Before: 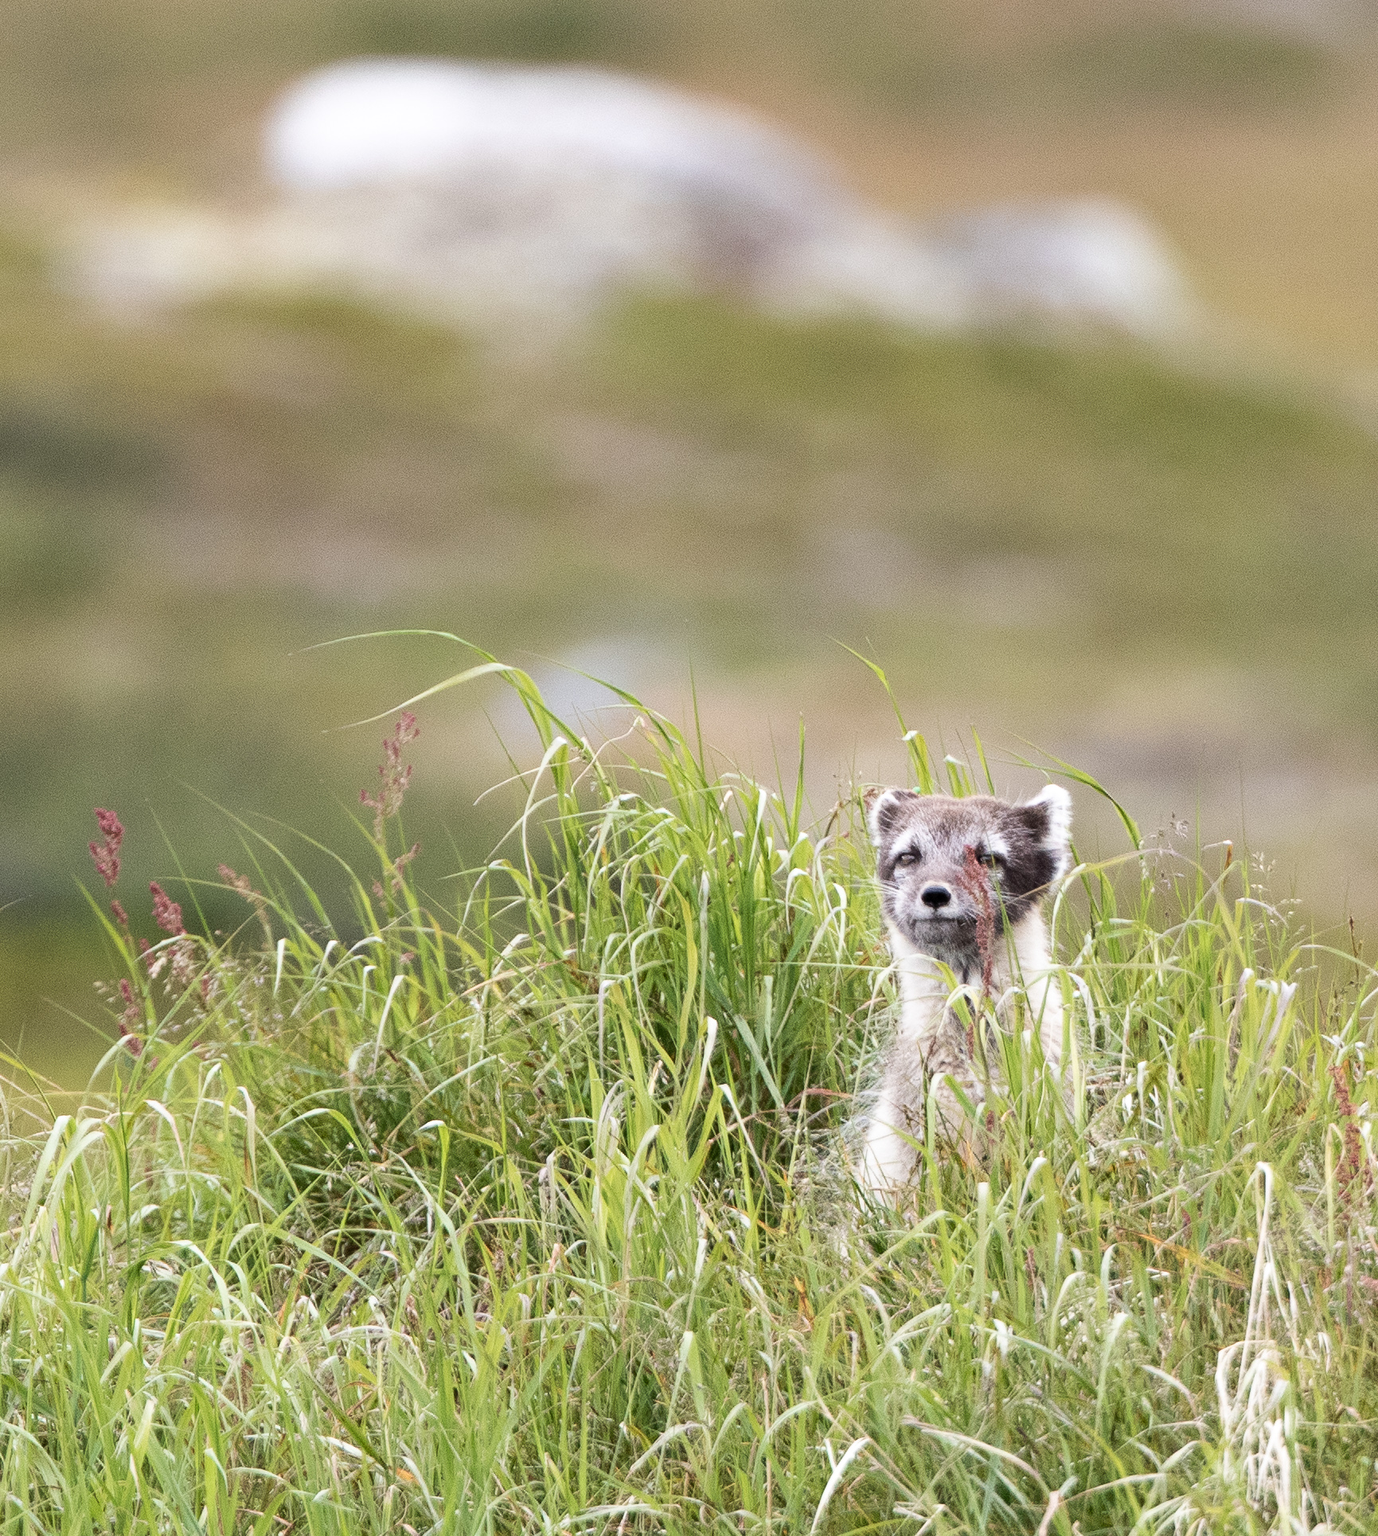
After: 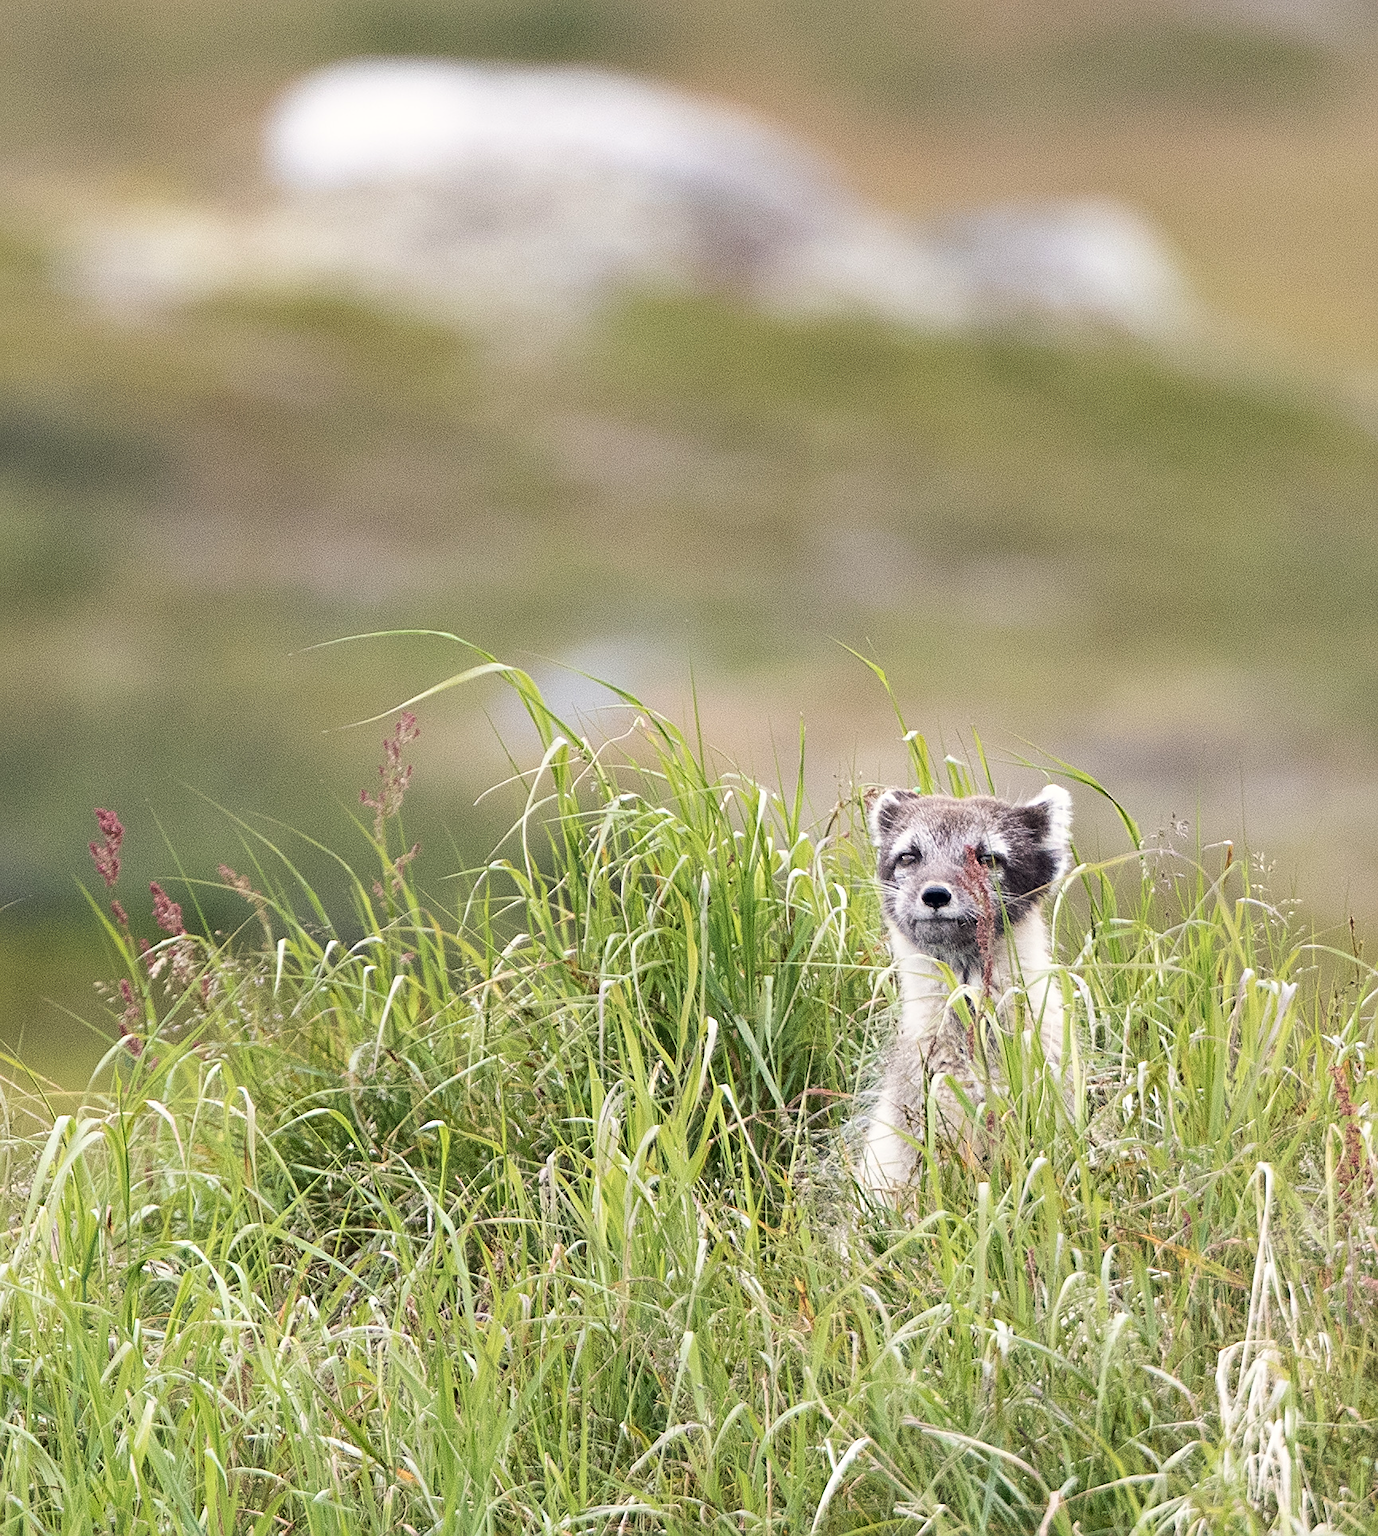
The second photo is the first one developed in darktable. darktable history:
color correction: highlights a* 0.207, highlights b* 2.7, shadows a* -0.874, shadows b* -4.78
sharpen: on, module defaults
